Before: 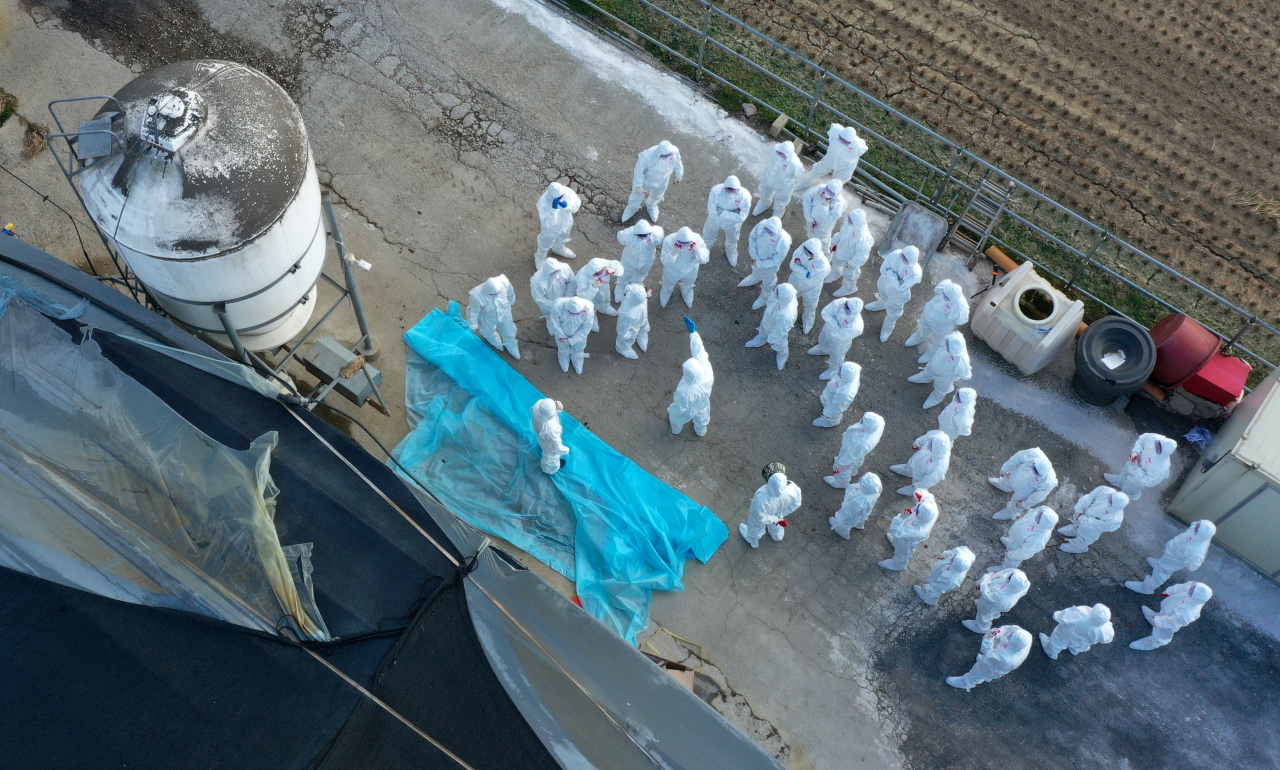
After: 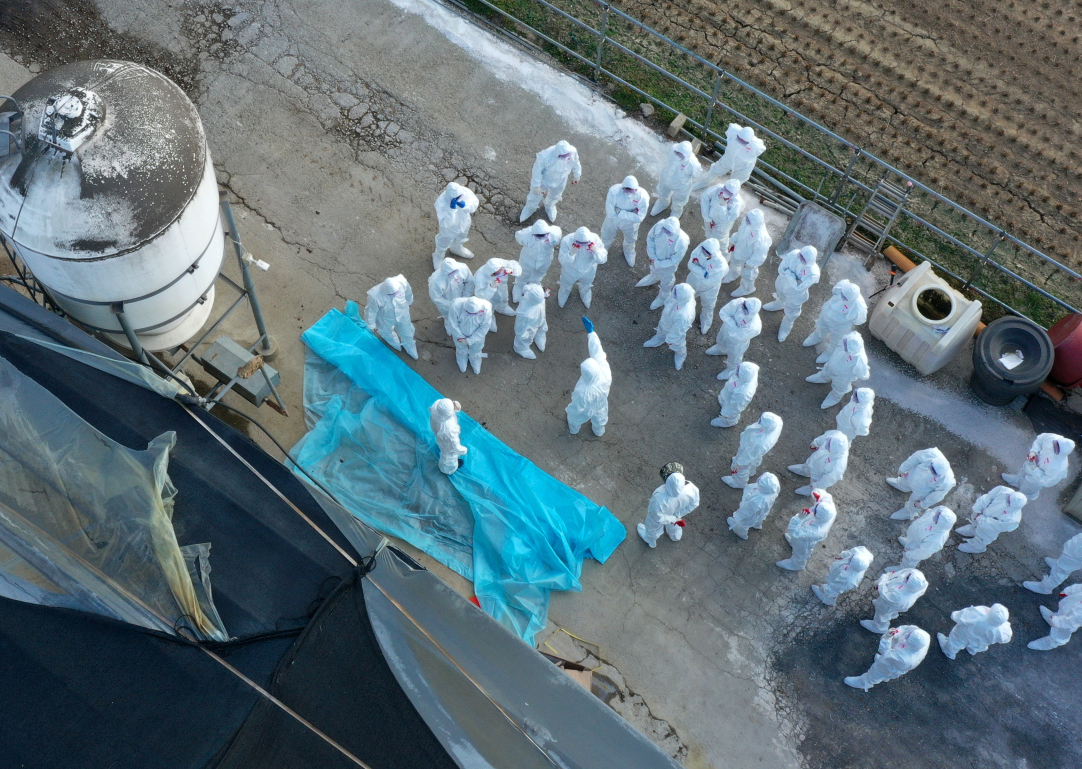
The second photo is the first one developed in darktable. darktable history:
crop: left 8.036%, right 7.405%
